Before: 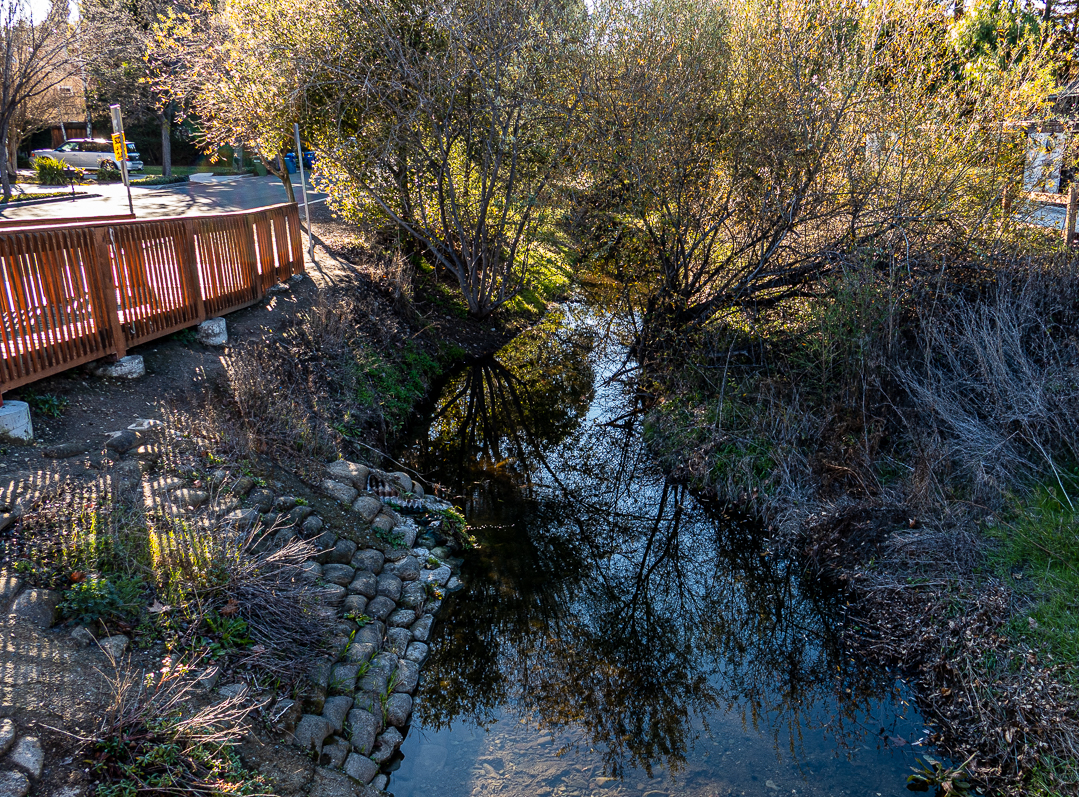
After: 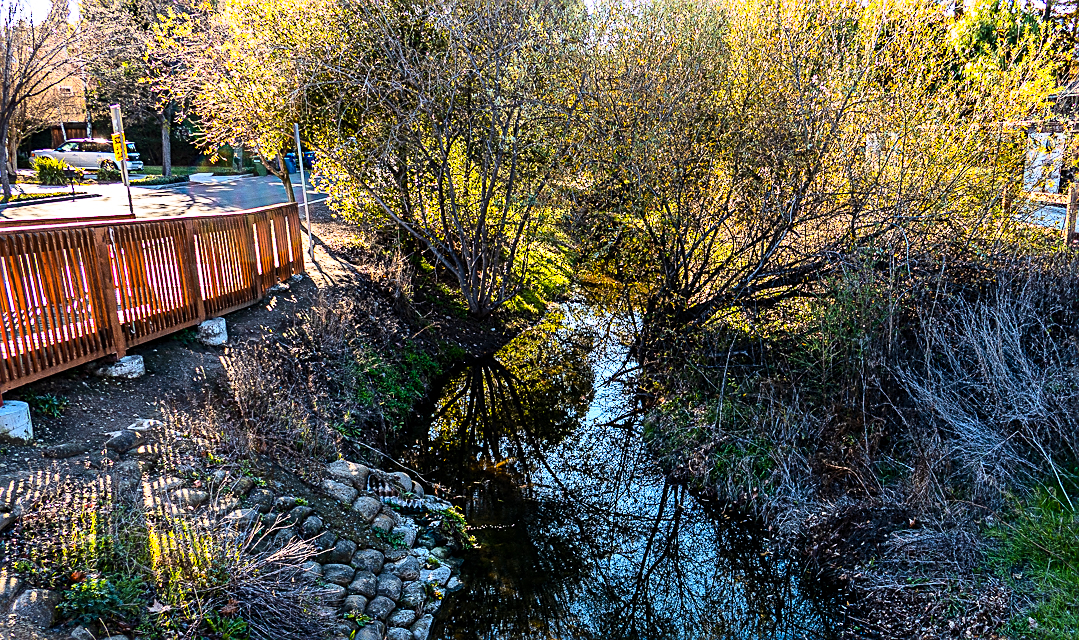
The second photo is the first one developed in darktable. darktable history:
color balance rgb: perceptual saturation grading › global saturation 16.098%, global vibrance 20%
crop: bottom 19.675%
tone equalizer: mask exposure compensation -0.51 EV
sharpen: on, module defaults
base curve: curves: ch0 [(0, 0) (0.028, 0.03) (0.121, 0.232) (0.46, 0.748) (0.859, 0.968) (1, 1)]
